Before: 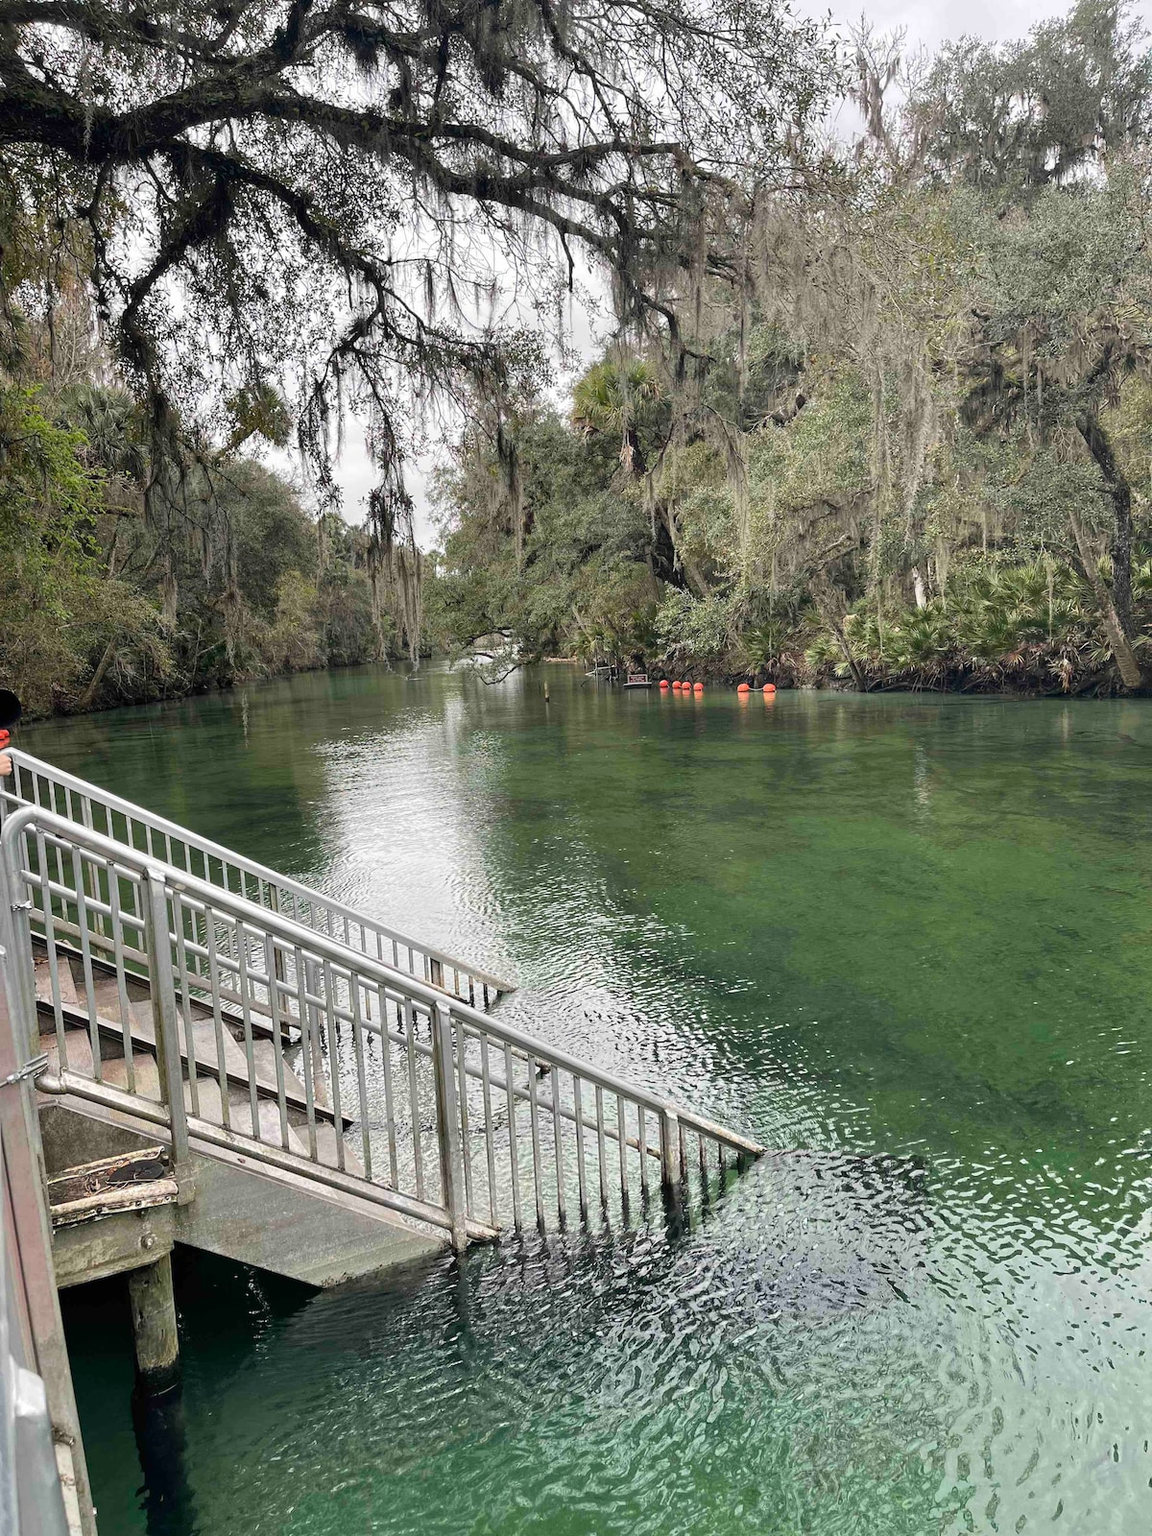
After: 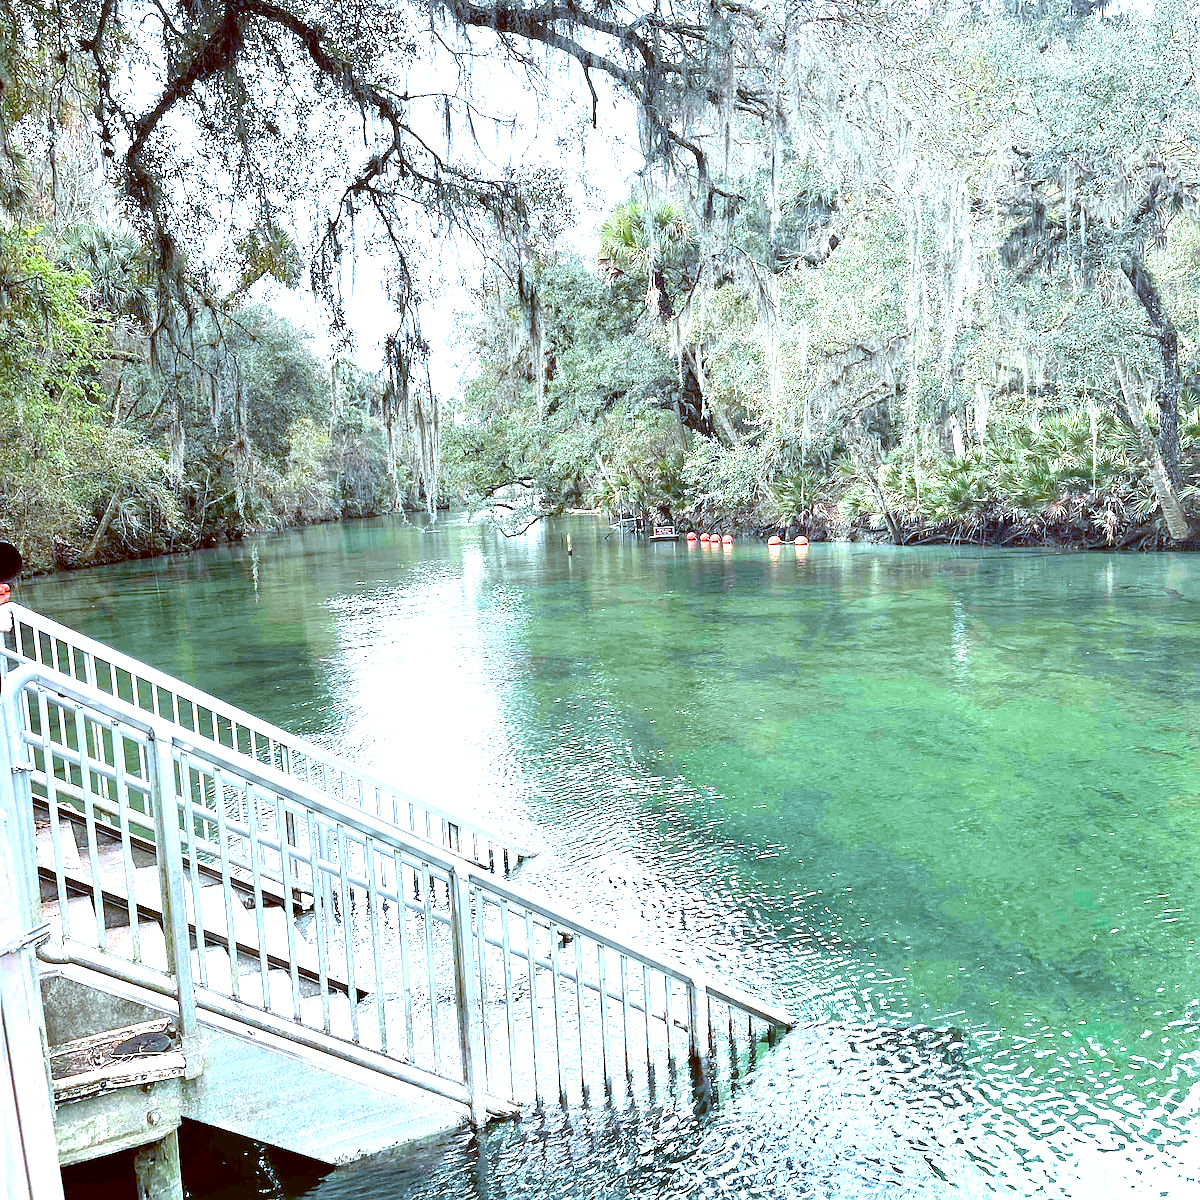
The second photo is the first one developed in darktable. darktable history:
exposure: black level correction 0.001, exposure 1.84 EV, compensate highlight preservation false
color correction: highlights a* -10.04, highlights b* -10.37
sharpen: radius 1
crop: top 11.038%, bottom 13.962%
white balance: red 0.984, blue 1.059
color balance: lift [1, 1.015, 1.004, 0.985], gamma [1, 0.958, 0.971, 1.042], gain [1, 0.956, 0.977, 1.044]
